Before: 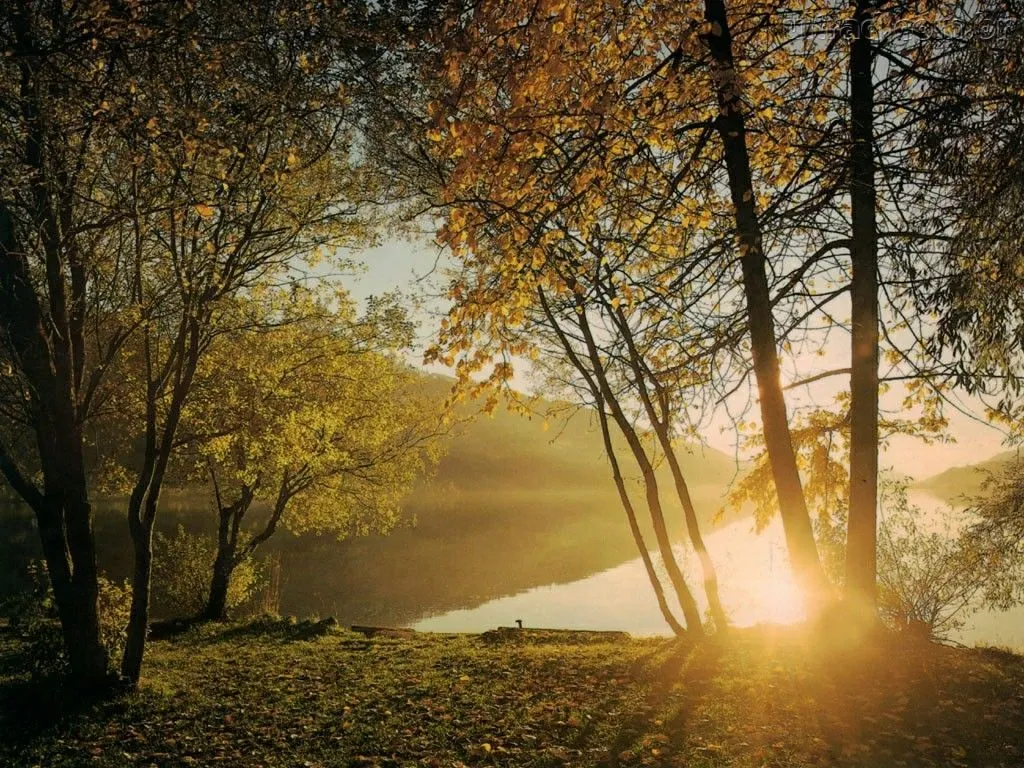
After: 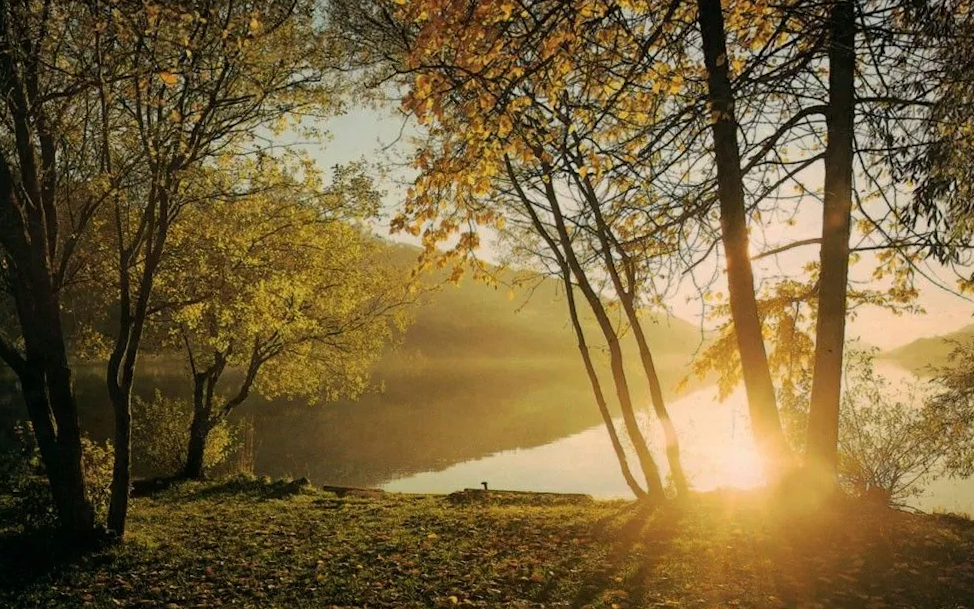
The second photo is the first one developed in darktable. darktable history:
crop and rotate: top 18.507%
rotate and perspective: rotation 0.074°, lens shift (vertical) 0.096, lens shift (horizontal) -0.041, crop left 0.043, crop right 0.952, crop top 0.024, crop bottom 0.979
